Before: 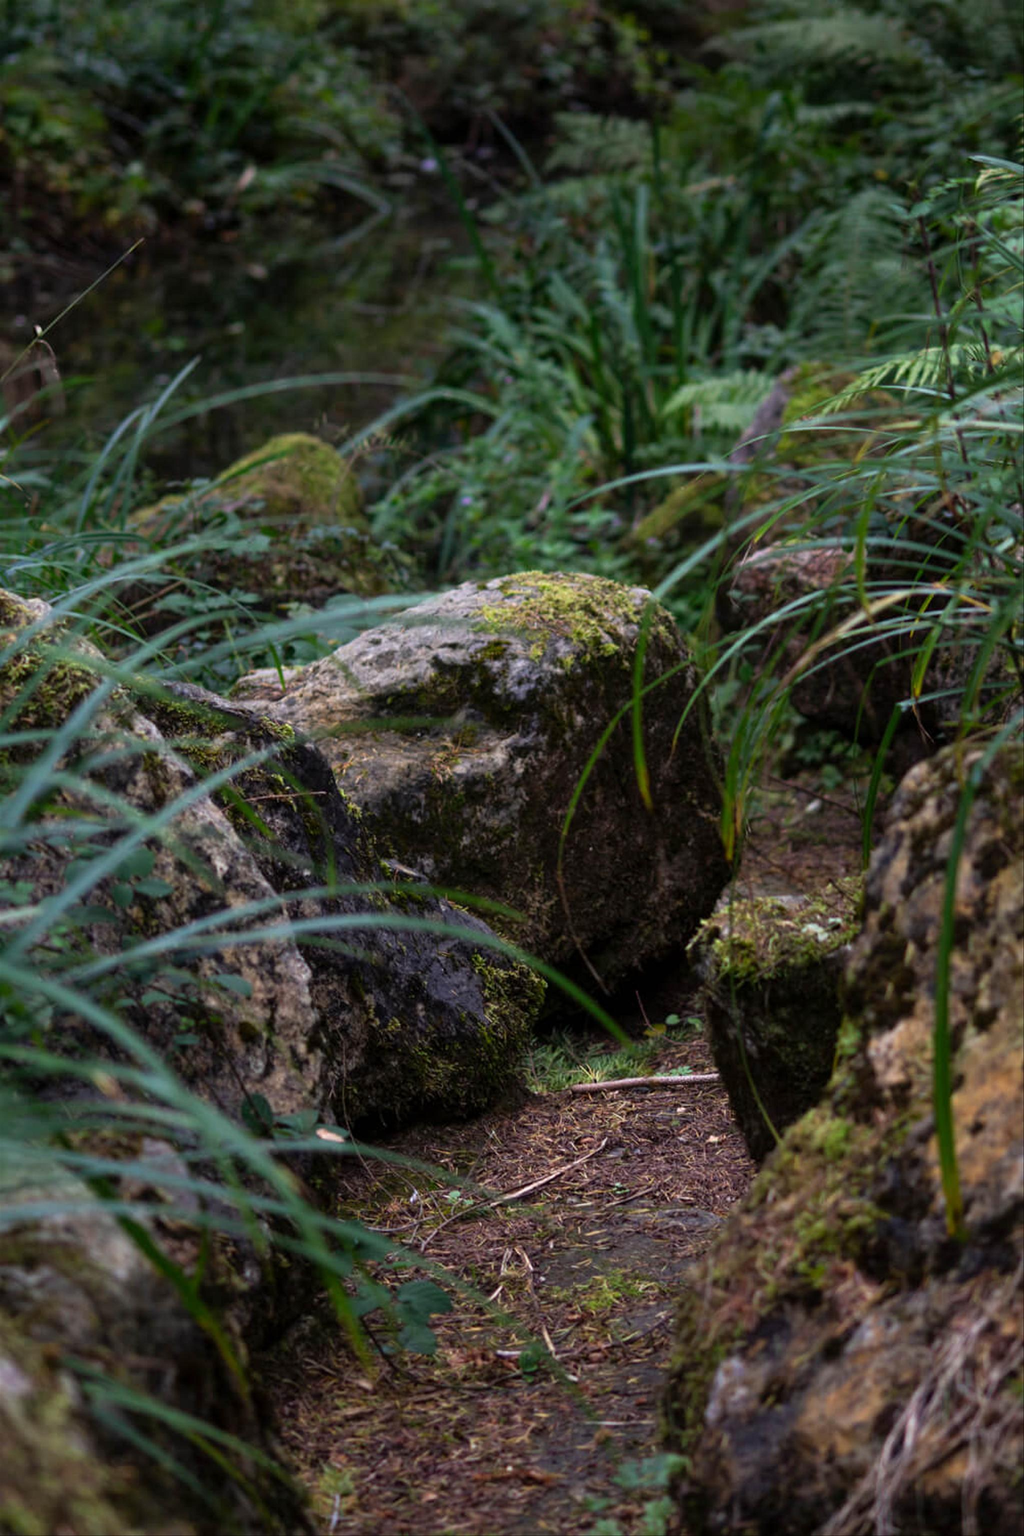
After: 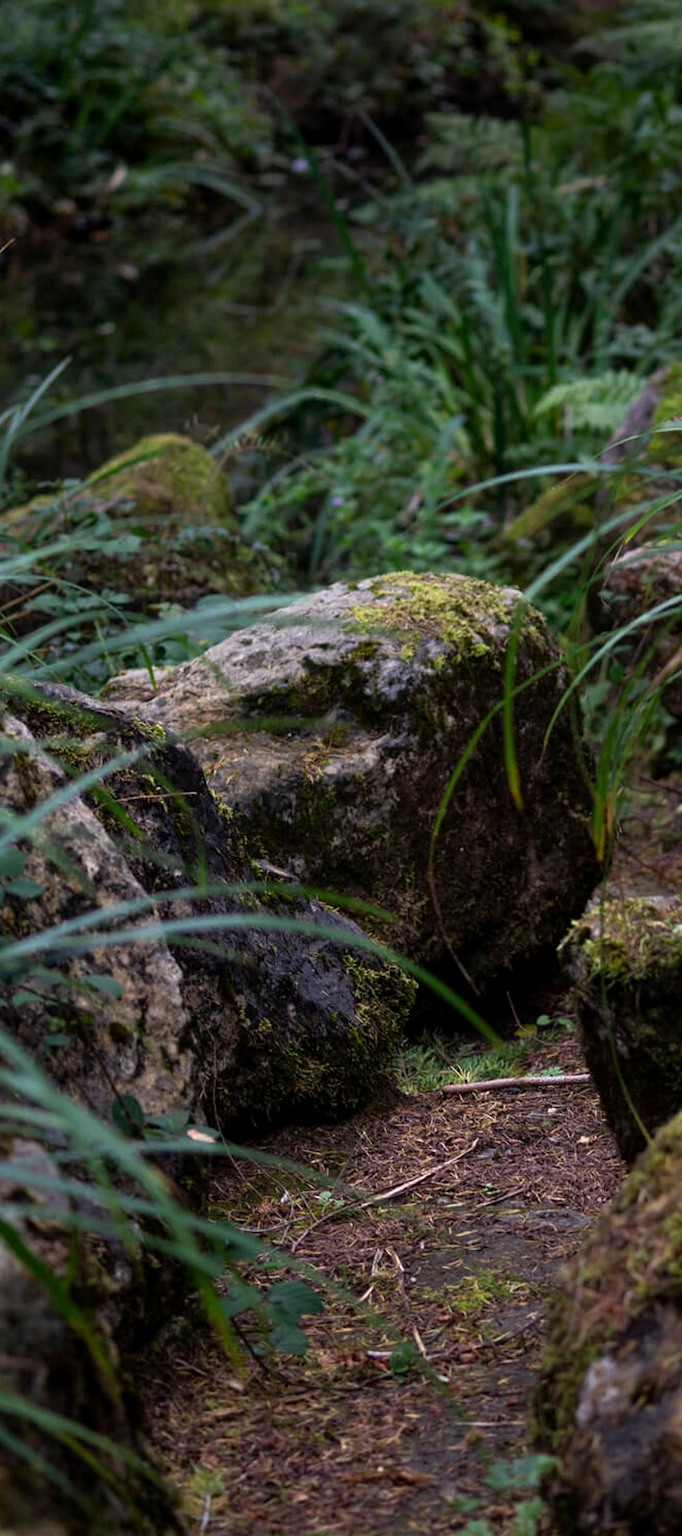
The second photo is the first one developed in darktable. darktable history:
sharpen: amount 0.2
crop and rotate: left 12.648%, right 20.685%
exposure: black level correction 0.002, compensate highlight preservation false
